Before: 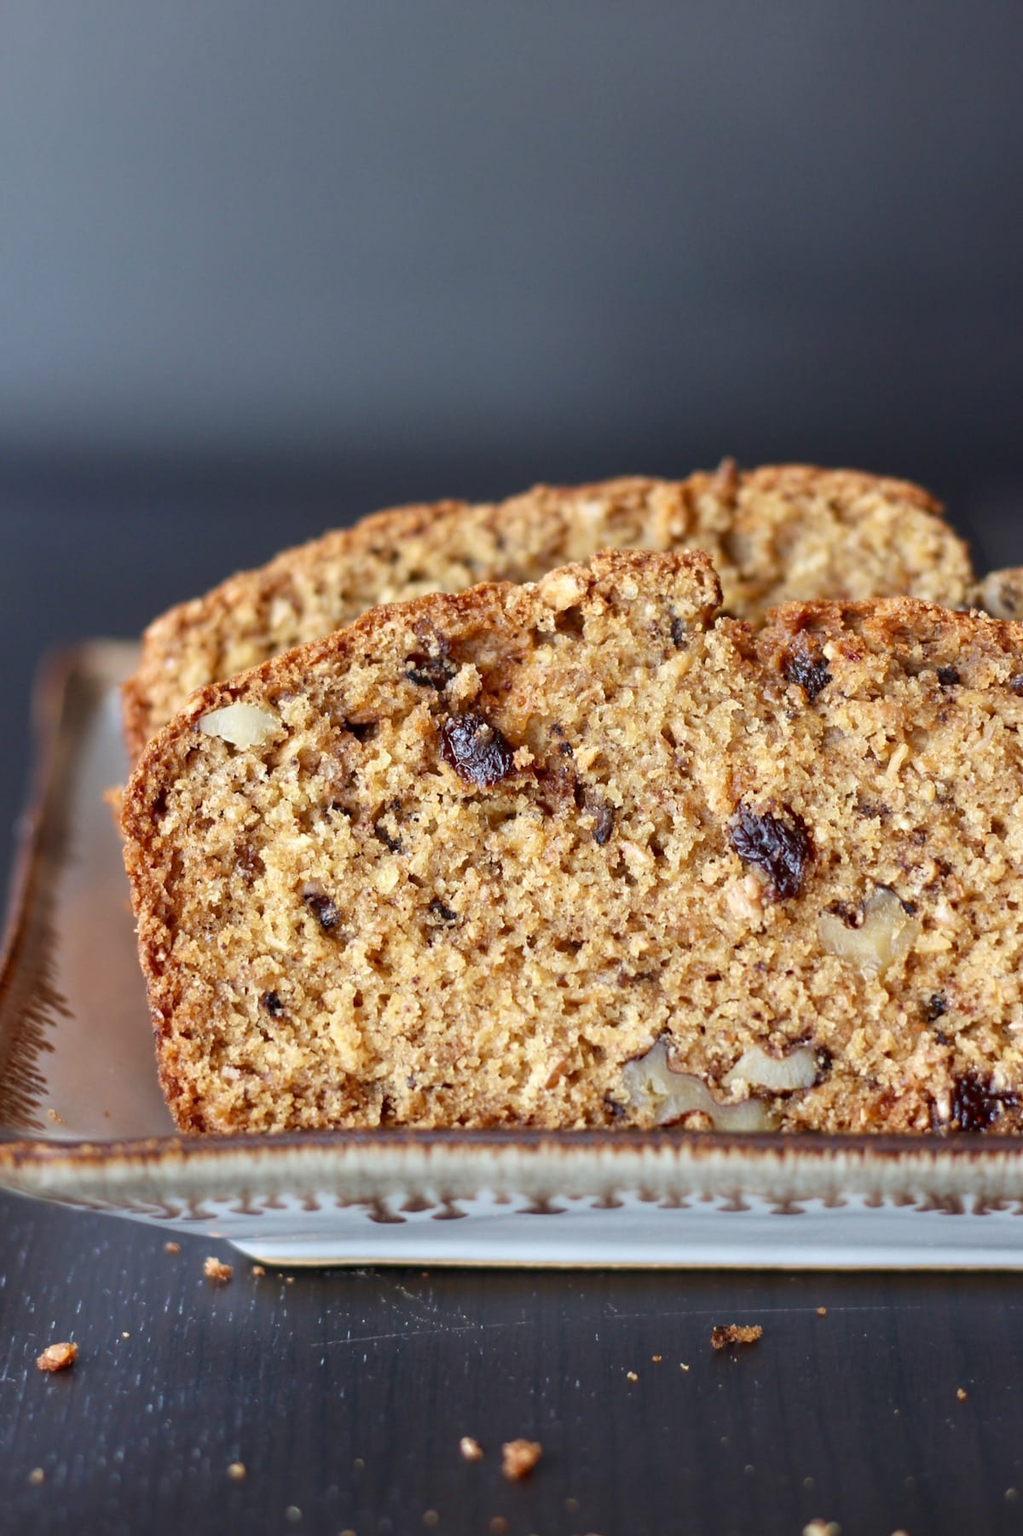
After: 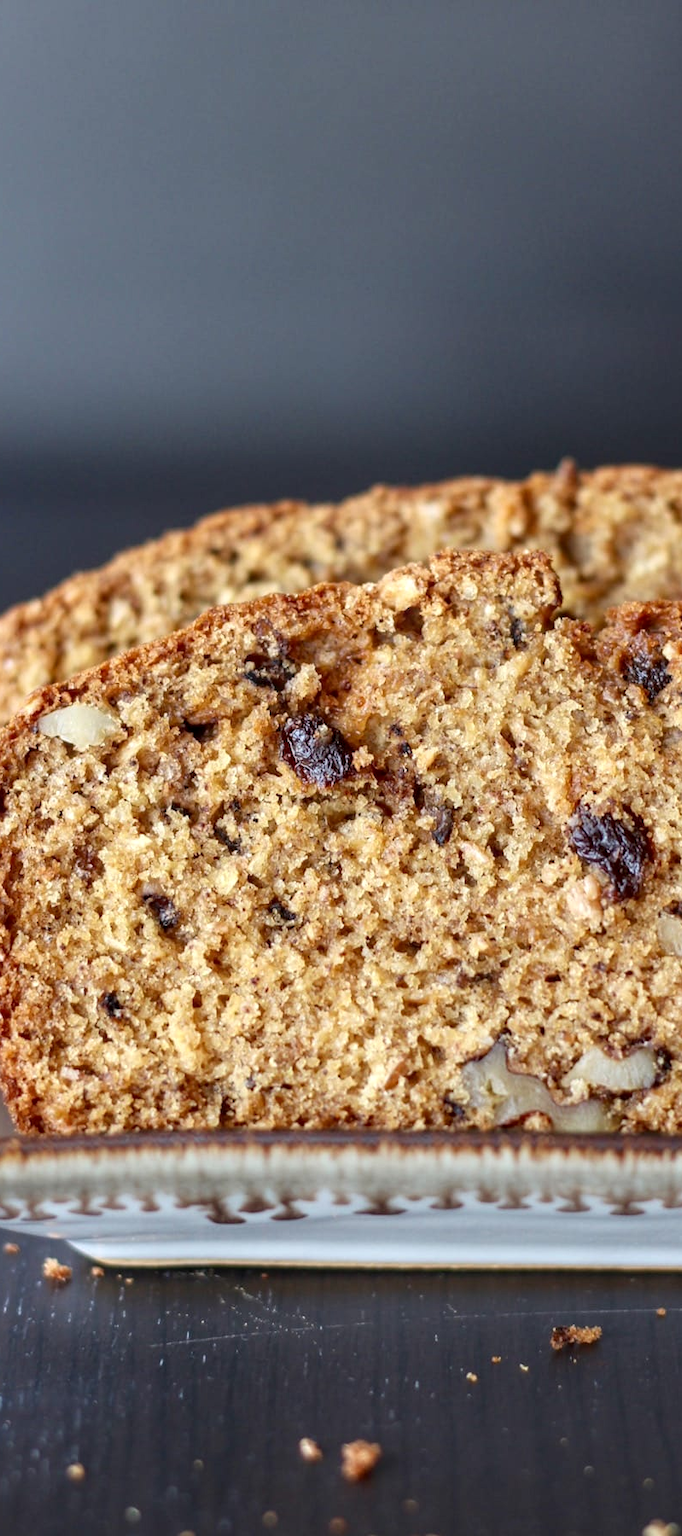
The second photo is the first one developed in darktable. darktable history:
crop and rotate: left 15.754%, right 17.579%
local contrast: on, module defaults
